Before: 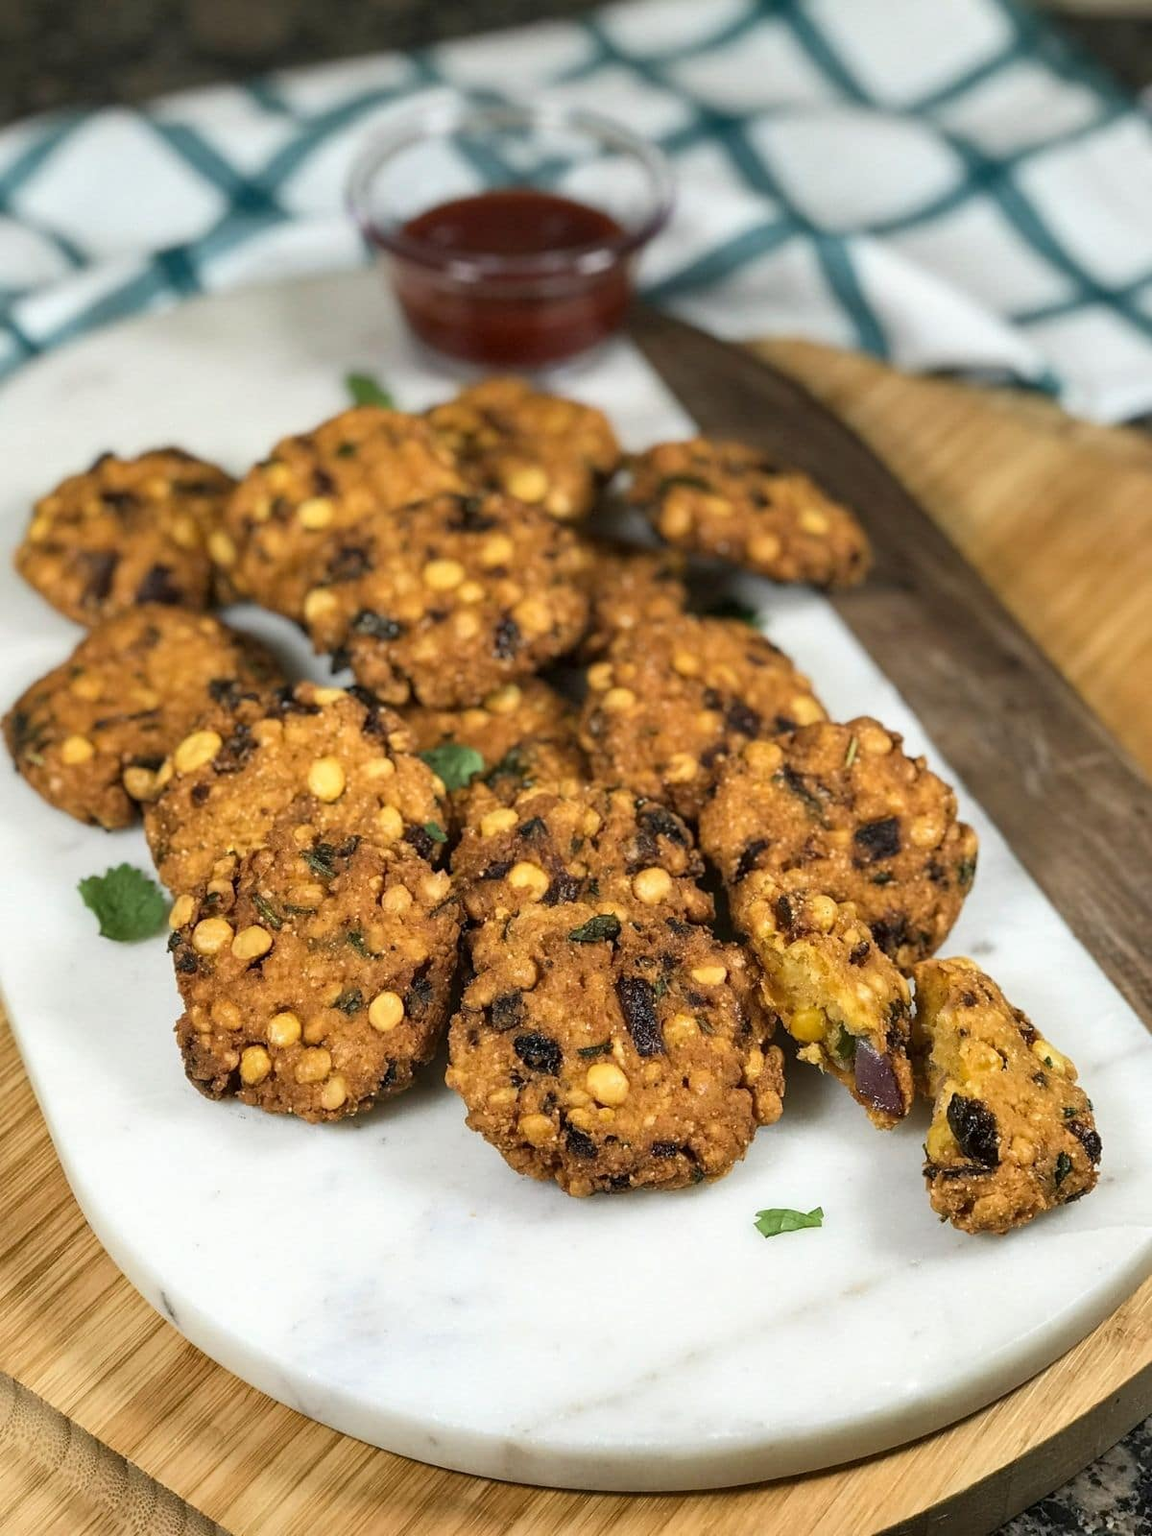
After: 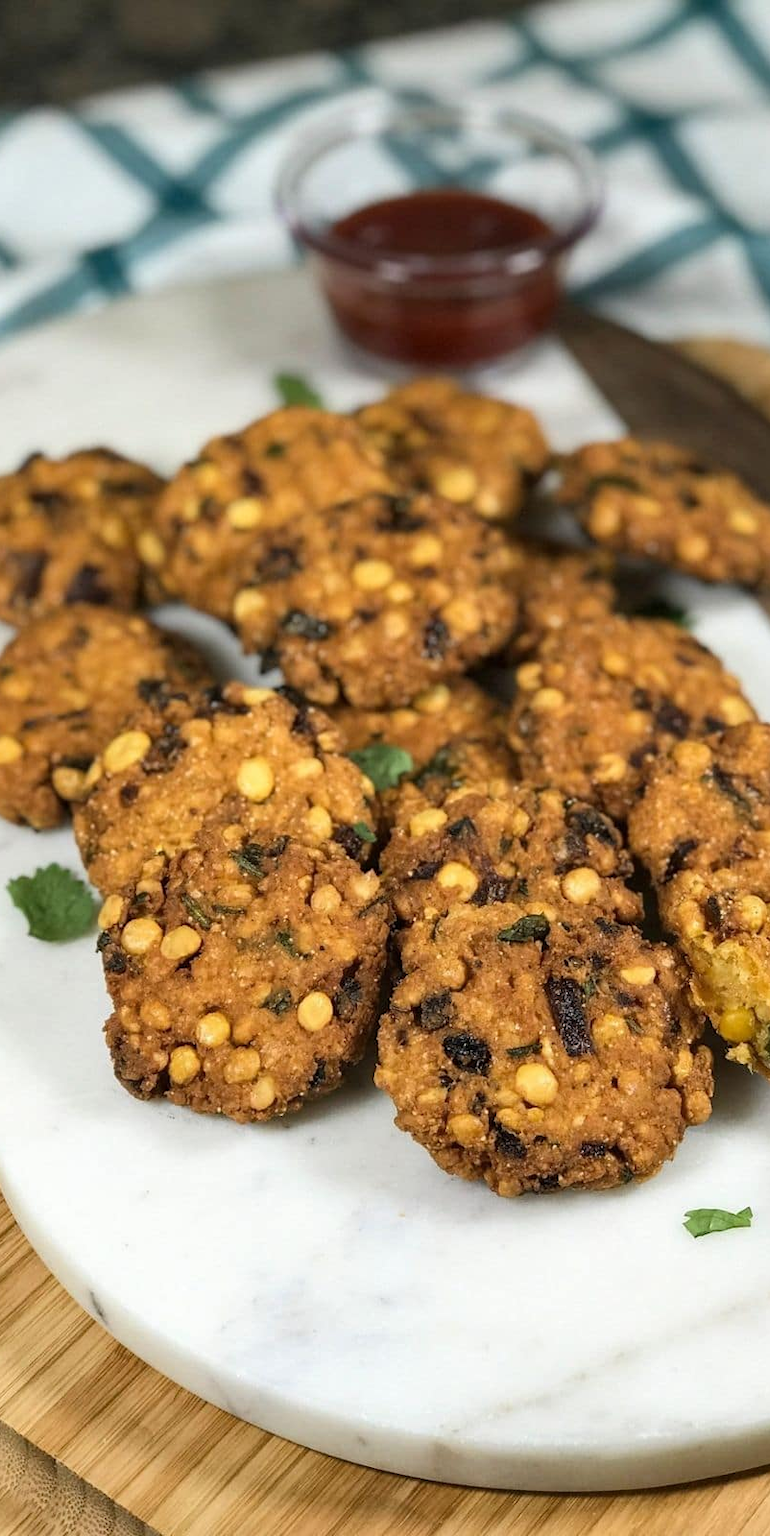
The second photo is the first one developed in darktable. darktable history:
crop and rotate: left 6.246%, right 26.821%
